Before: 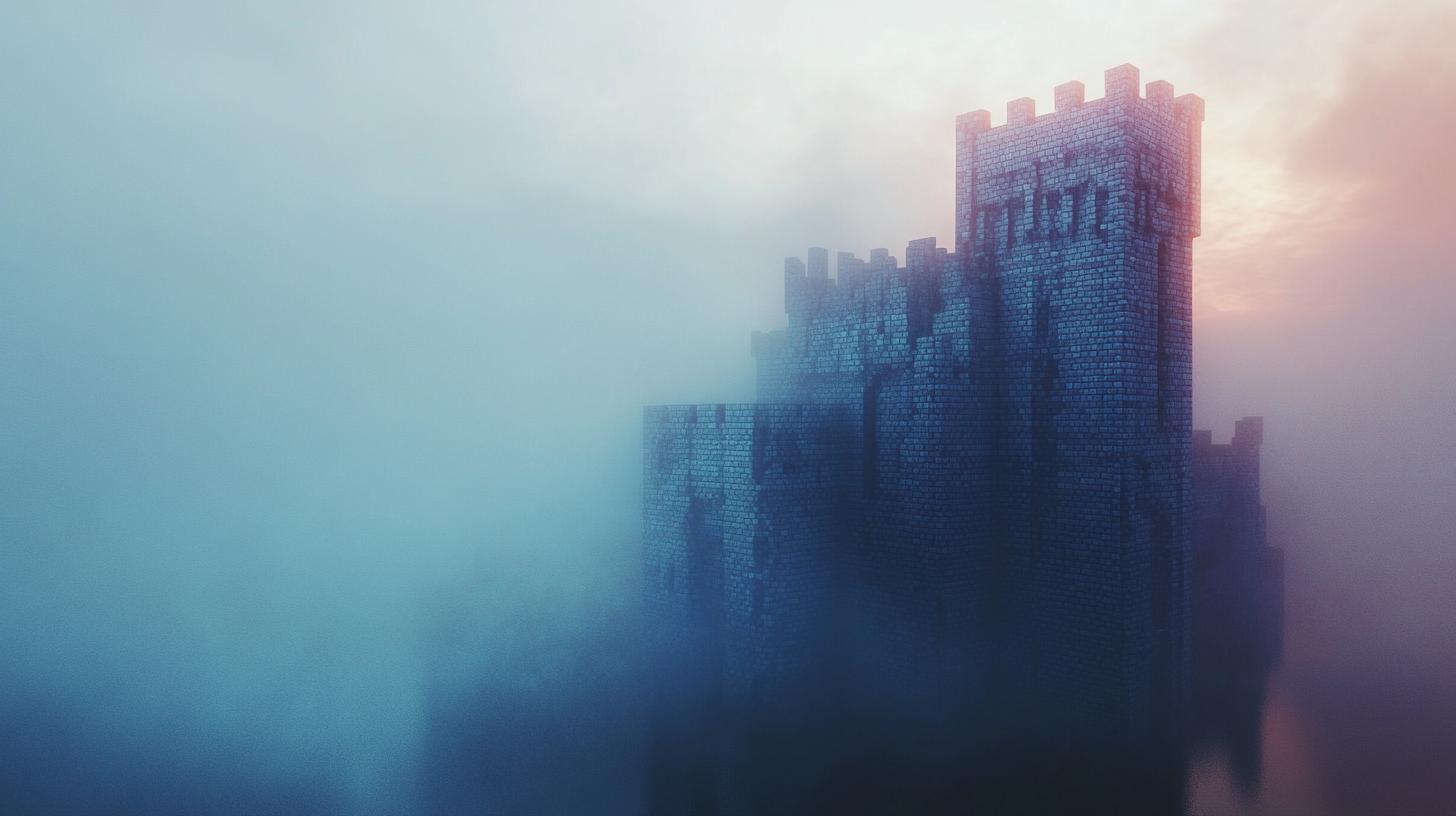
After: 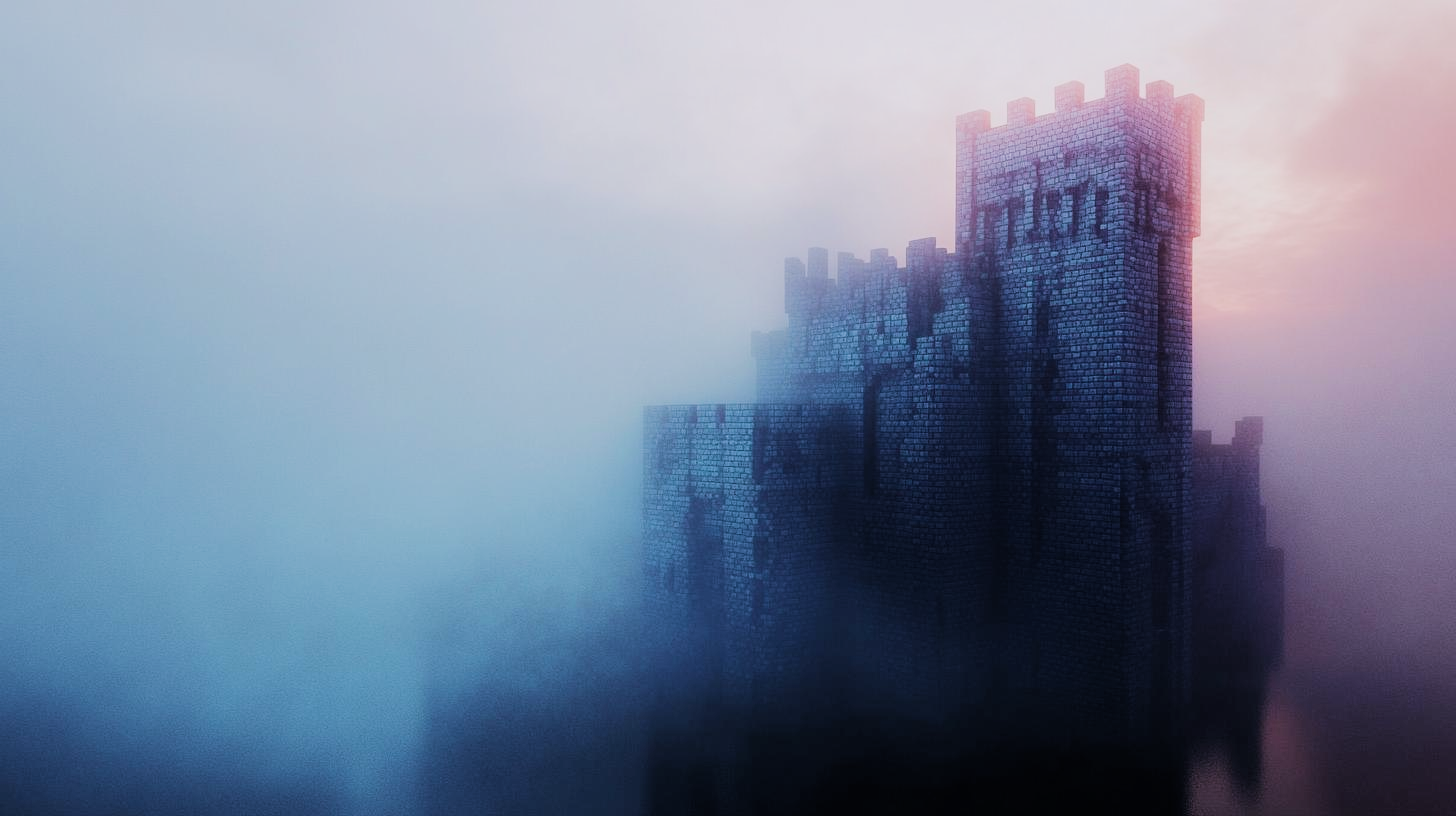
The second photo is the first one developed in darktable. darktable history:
filmic rgb: black relative exposure -5 EV, hardness 2.88, contrast 1.3, highlights saturation mix -30%
white balance: red 1.05, blue 1.072
rotate and perspective: automatic cropping original format, crop left 0, crop top 0
